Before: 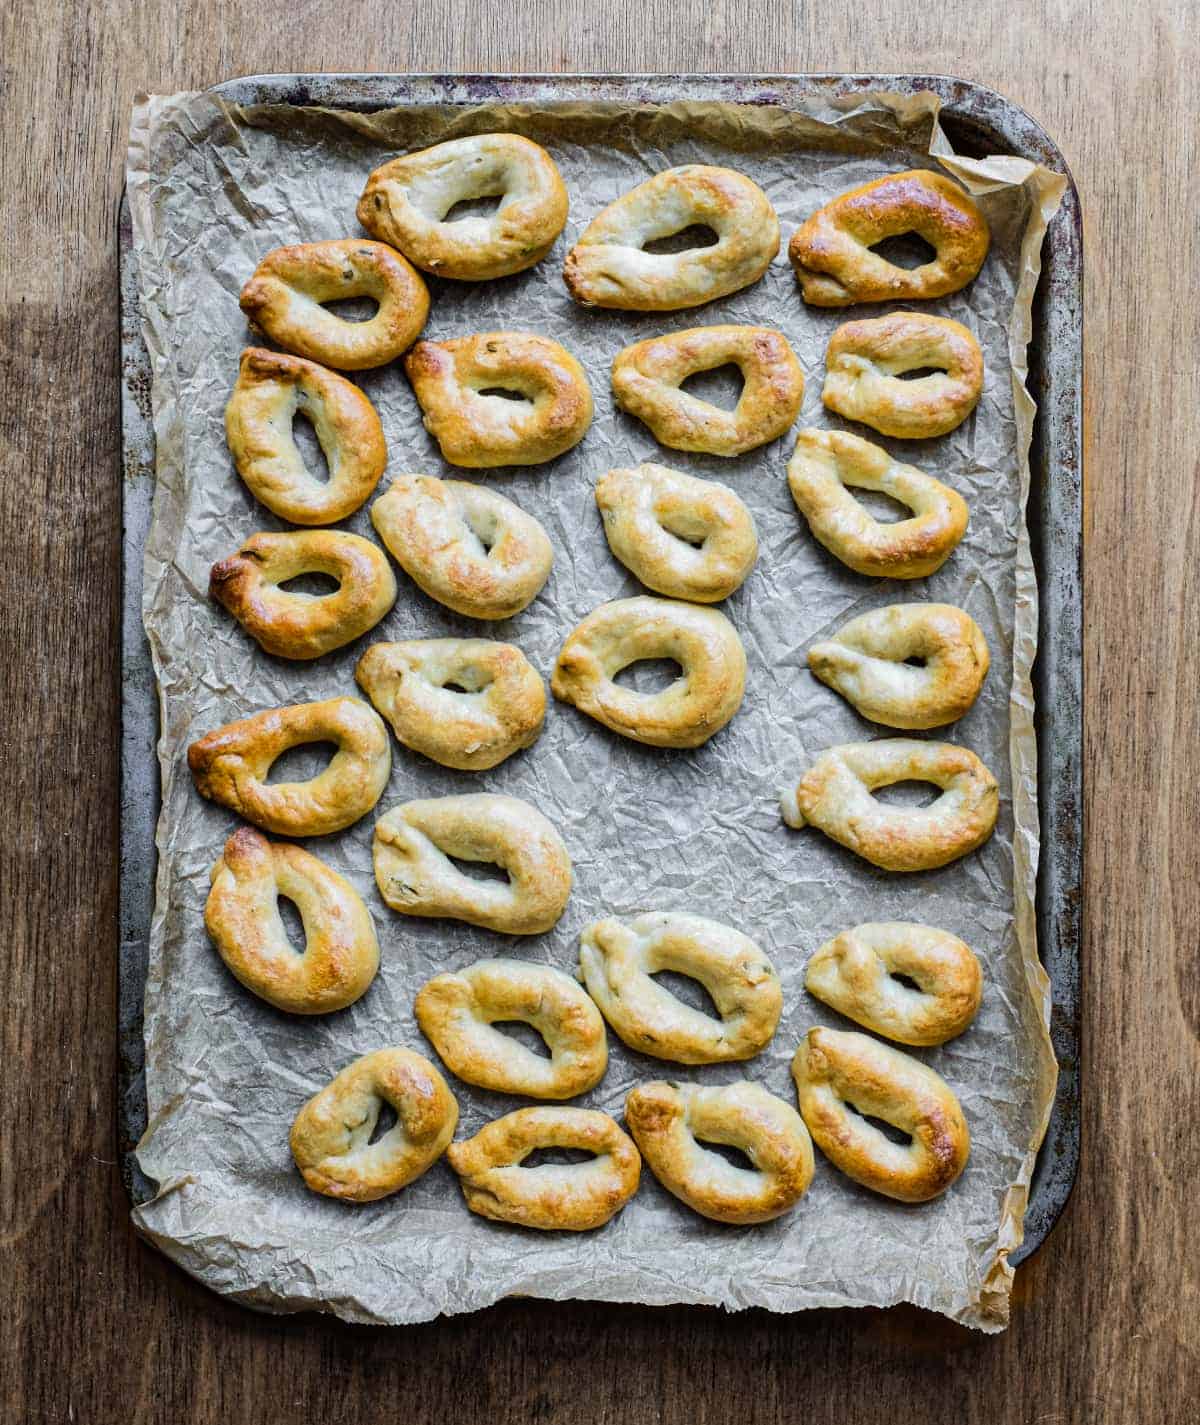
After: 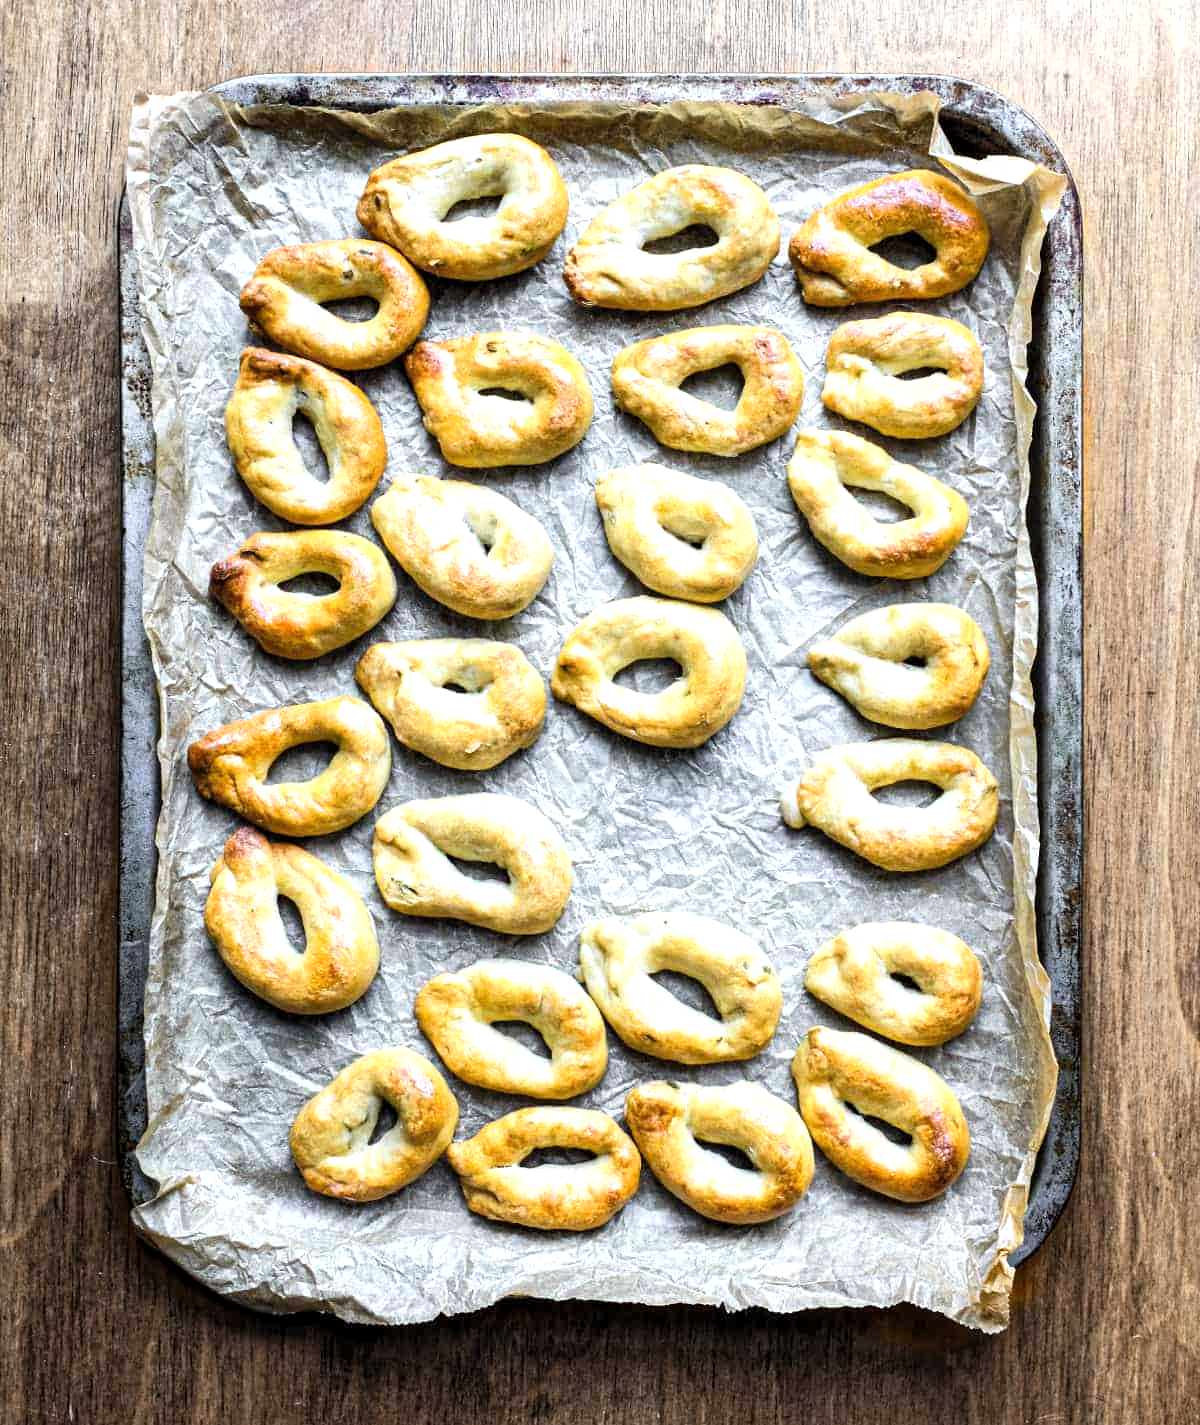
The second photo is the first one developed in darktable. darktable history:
exposure: exposure 0.766 EV, compensate highlight preservation false
levels: levels [0.026, 0.507, 0.987]
color correction: highlights a* 0.003, highlights b* -0.283
